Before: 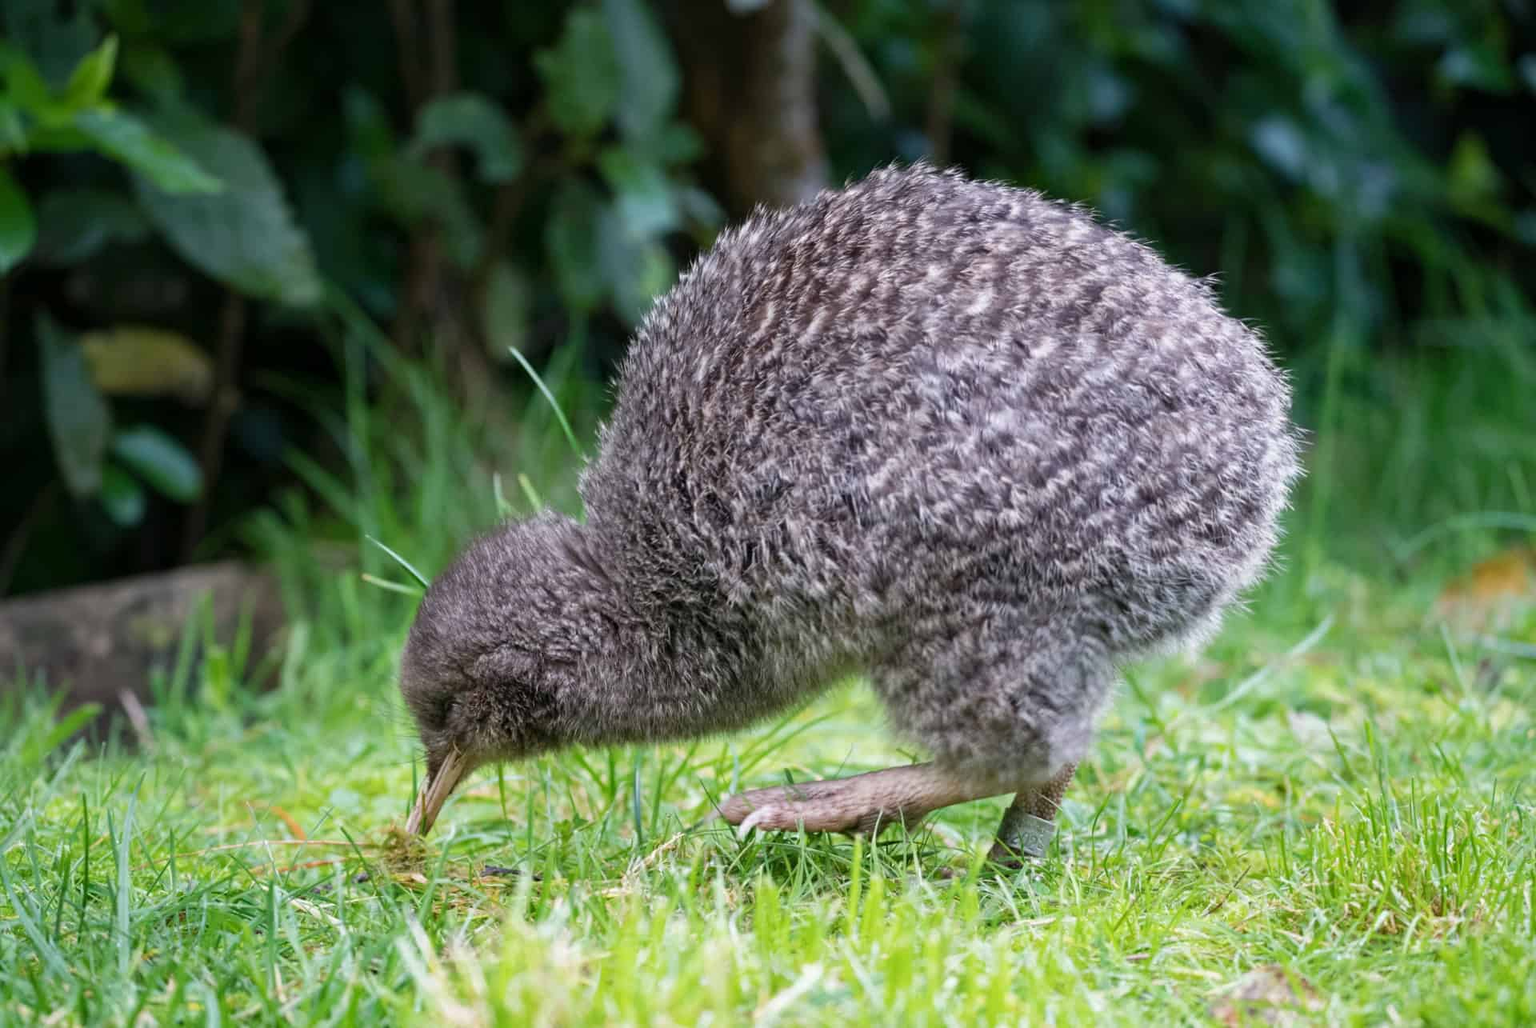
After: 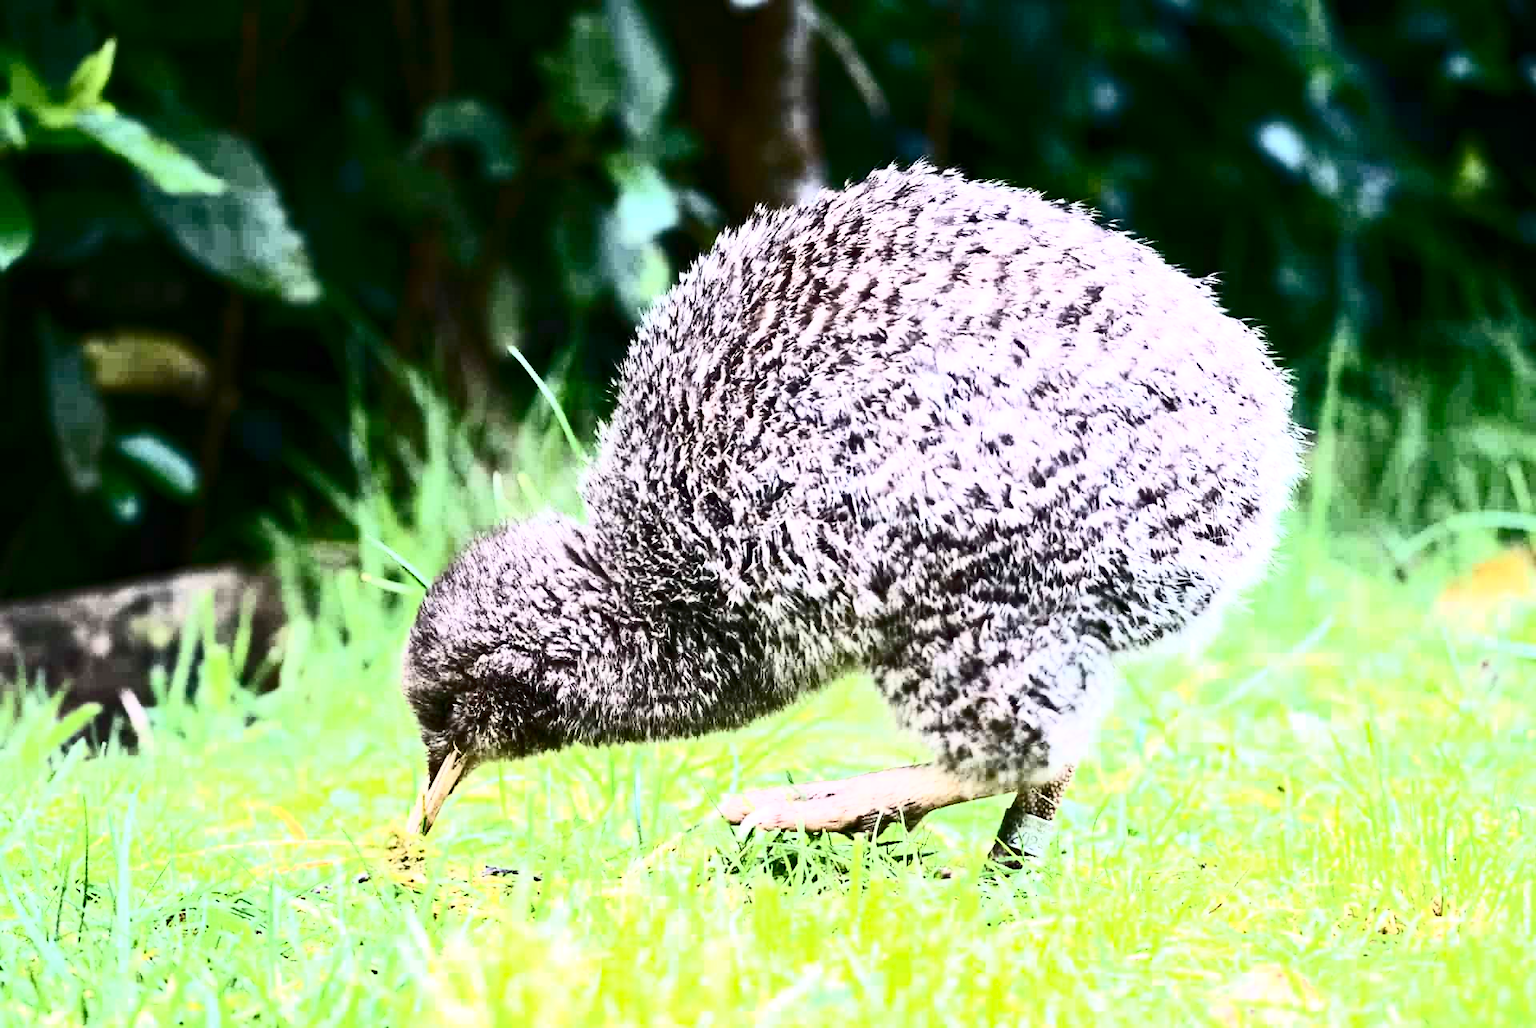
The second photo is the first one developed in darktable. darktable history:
haze removal: adaptive false
exposure: black level correction 0, exposure 0.877 EV, compensate exposure bias true, compensate highlight preservation false
contrast brightness saturation: contrast 0.93, brightness 0.2
